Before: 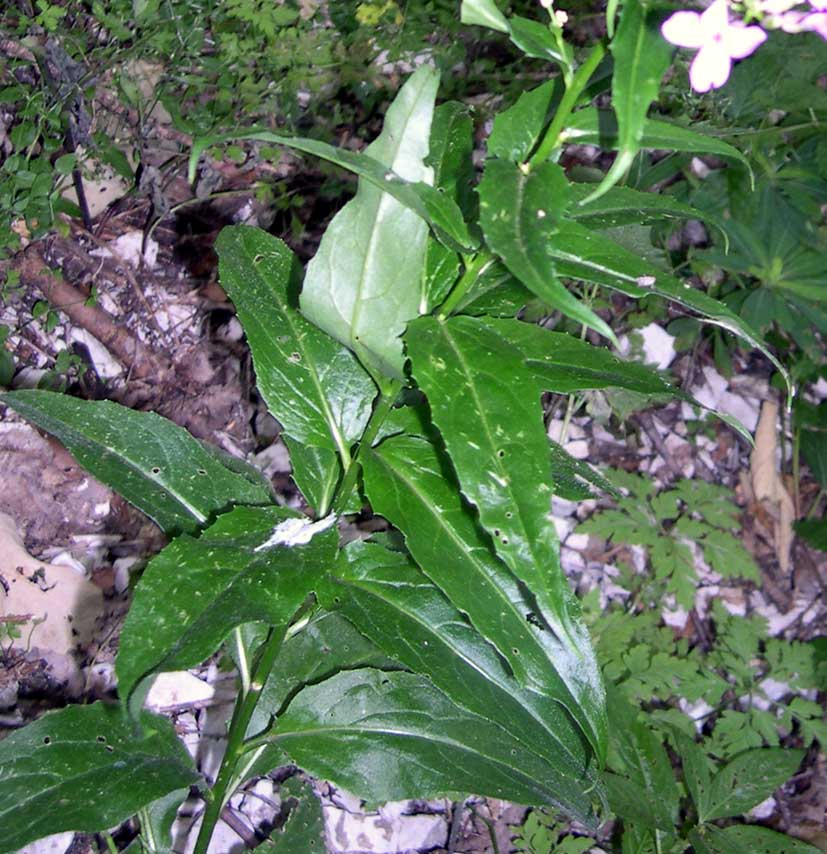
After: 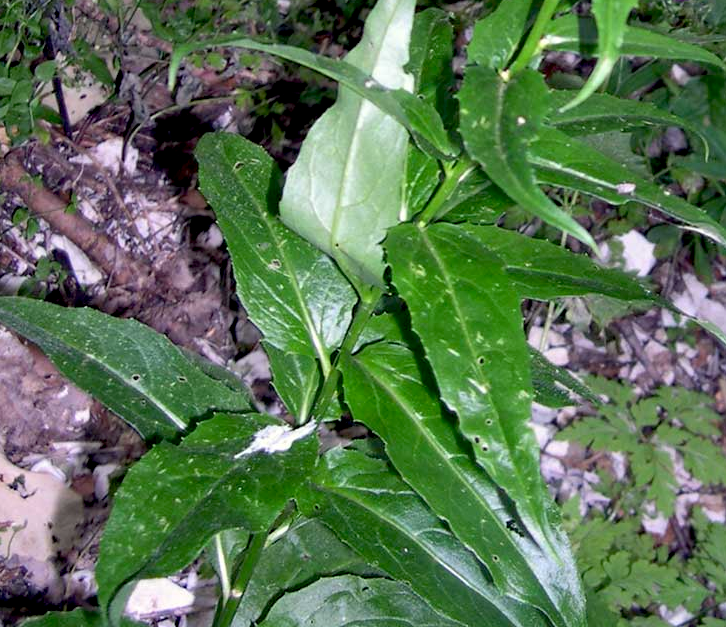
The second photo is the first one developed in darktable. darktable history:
crop and rotate: left 2.427%, top 11.059%, right 9.682%, bottom 15.423%
exposure: black level correction 0.01, exposure 0.011 EV, compensate highlight preservation false
